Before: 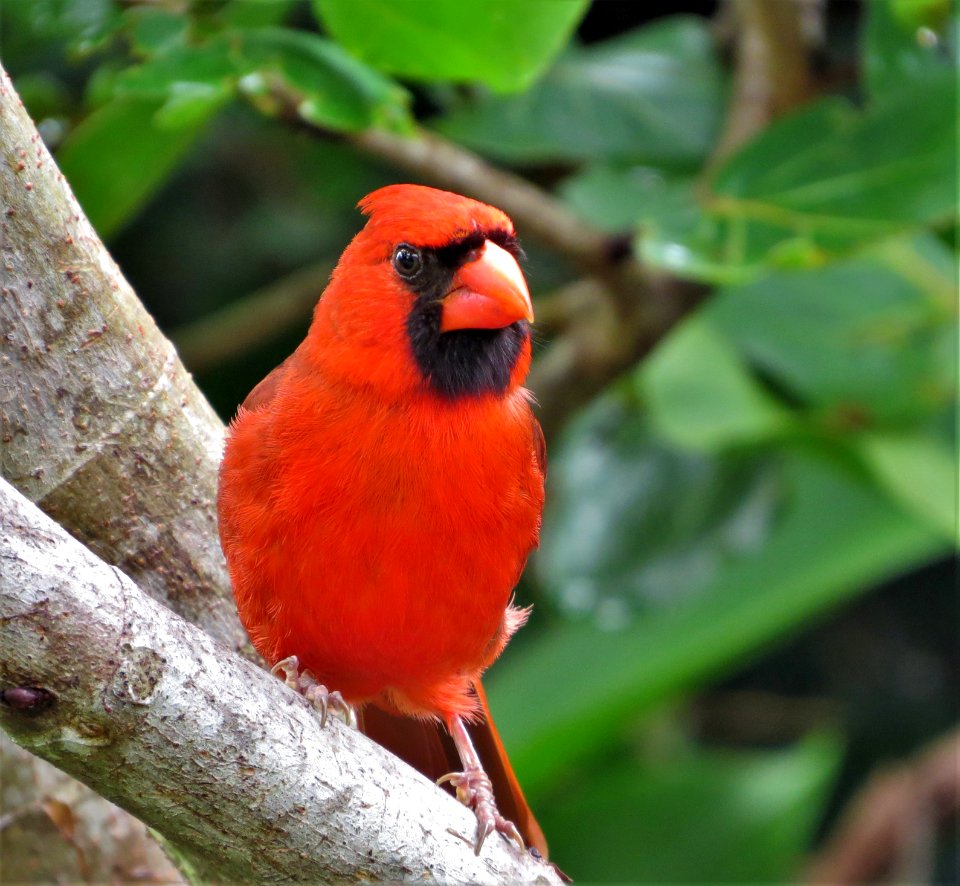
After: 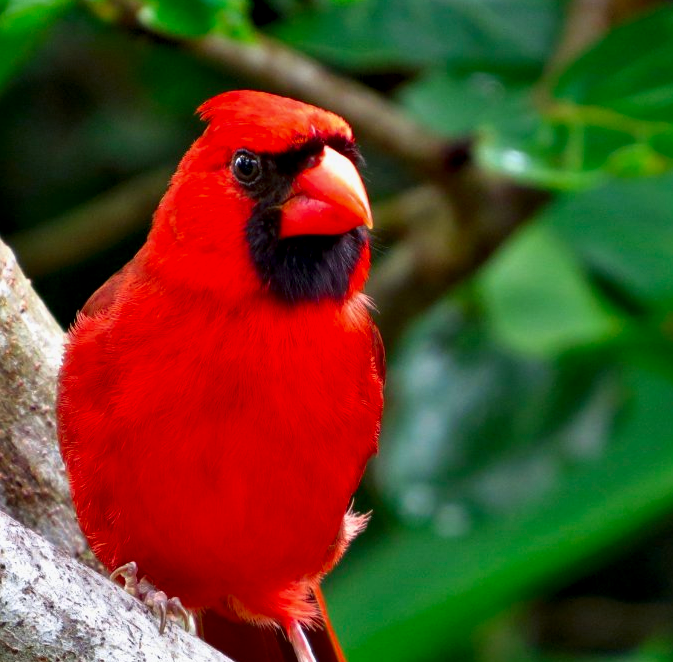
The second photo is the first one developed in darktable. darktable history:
contrast brightness saturation: contrast 0.067, brightness -0.135, saturation 0.049
tone equalizer: edges refinement/feathering 500, mask exposure compensation -1.57 EV, preserve details no
crop and rotate: left 16.867%, top 10.715%, right 13.005%, bottom 14.461%
local contrast: highlights 102%, shadows 101%, detail 119%, midtone range 0.2
tone curve: curves: ch0 [(0.013, 0) (0.061, 0.059) (0.239, 0.256) (0.502, 0.501) (0.683, 0.676) (0.761, 0.773) (0.858, 0.858) (0.987, 0.945)]; ch1 [(0, 0) (0.172, 0.123) (0.304, 0.267) (0.414, 0.395) (0.472, 0.473) (0.502, 0.502) (0.521, 0.528) (0.583, 0.595) (0.654, 0.673) (0.728, 0.761) (1, 1)]; ch2 [(0, 0) (0.411, 0.424) (0.485, 0.476) (0.502, 0.501) (0.553, 0.557) (0.57, 0.576) (1, 1)], color space Lab, independent channels, preserve colors none
